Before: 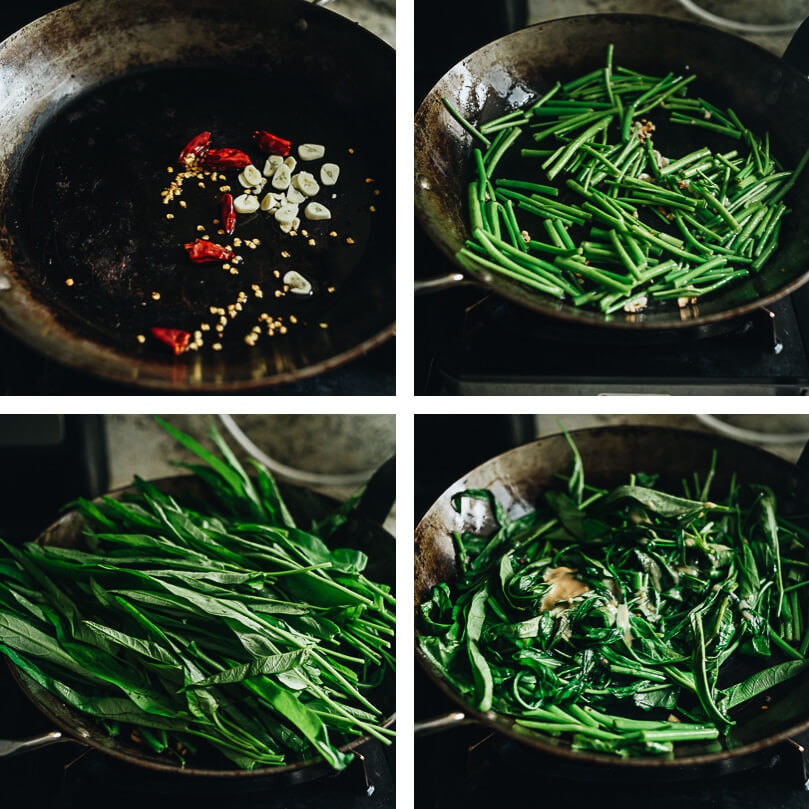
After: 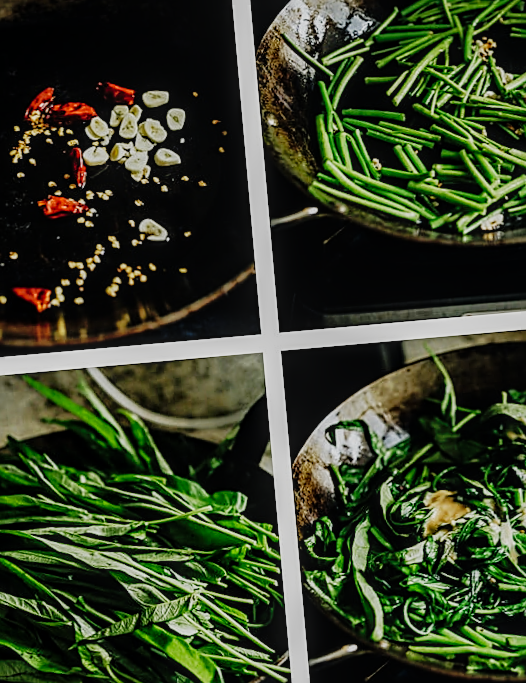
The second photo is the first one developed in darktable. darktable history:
crop and rotate: left 15.754%, right 17.579%
local contrast: detail 130%
sigmoid: contrast 1.8, skew -0.2, preserve hue 0%, red attenuation 0.1, red rotation 0.035, green attenuation 0.1, green rotation -0.017, blue attenuation 0.15, blue rotation -0.052, base primaries Rec2020
color contrast: green-magenta contrast 0.8, blue-yellow contrast 1.1, unbound 0
rotate and perspective: rotation -5°, crop left 0.05, crop right 0.952, crop top 0.11, crop bottom 0.89
shadows and highlights: on, module defaults
sharpen: on, module defaults
